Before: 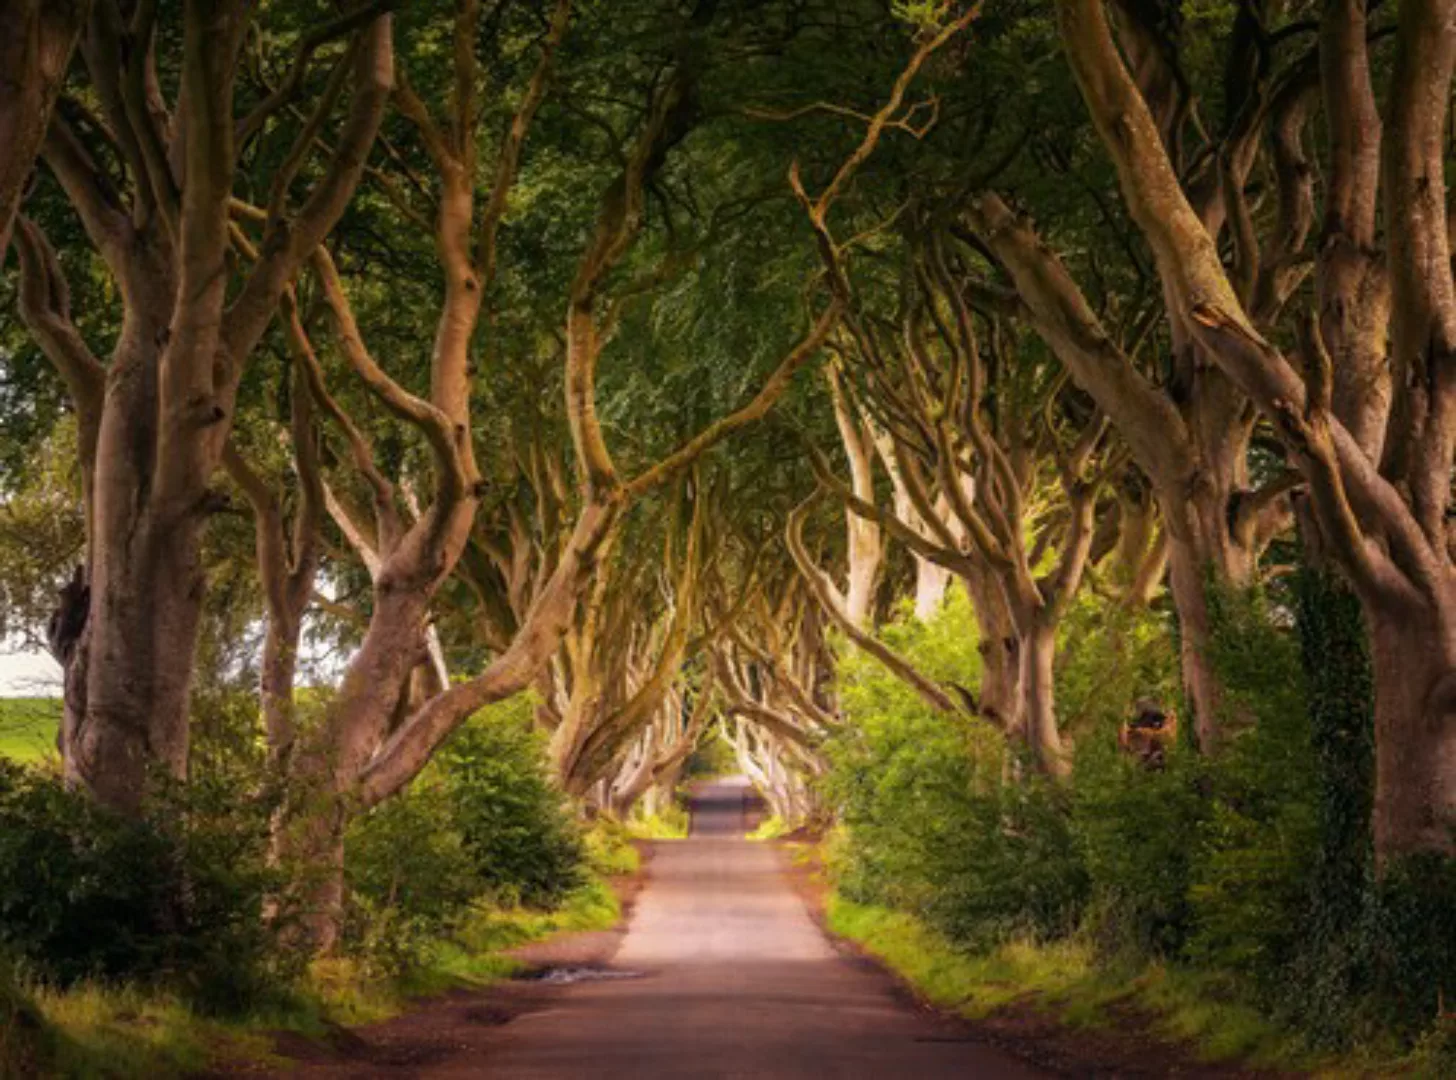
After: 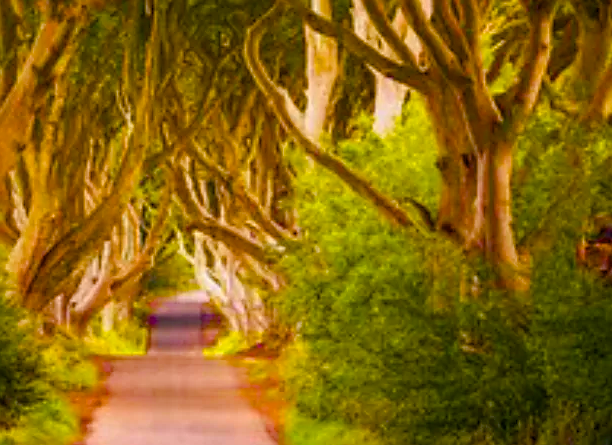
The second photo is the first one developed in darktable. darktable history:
crop: left 37.293%, top 44.883%, right 20.622%, bottom 13.858%
color balance rgb: highlights gain › luminance 10.269%, linear chroma grading › global chroma 41.416%, perceptual saturation grading › global saturation 20%, perceptual saturation grading › highlights -24.854%, perceptual saturation grading › shadows 50.005%, contrast -10.132%
sharpen: on, module defaults
